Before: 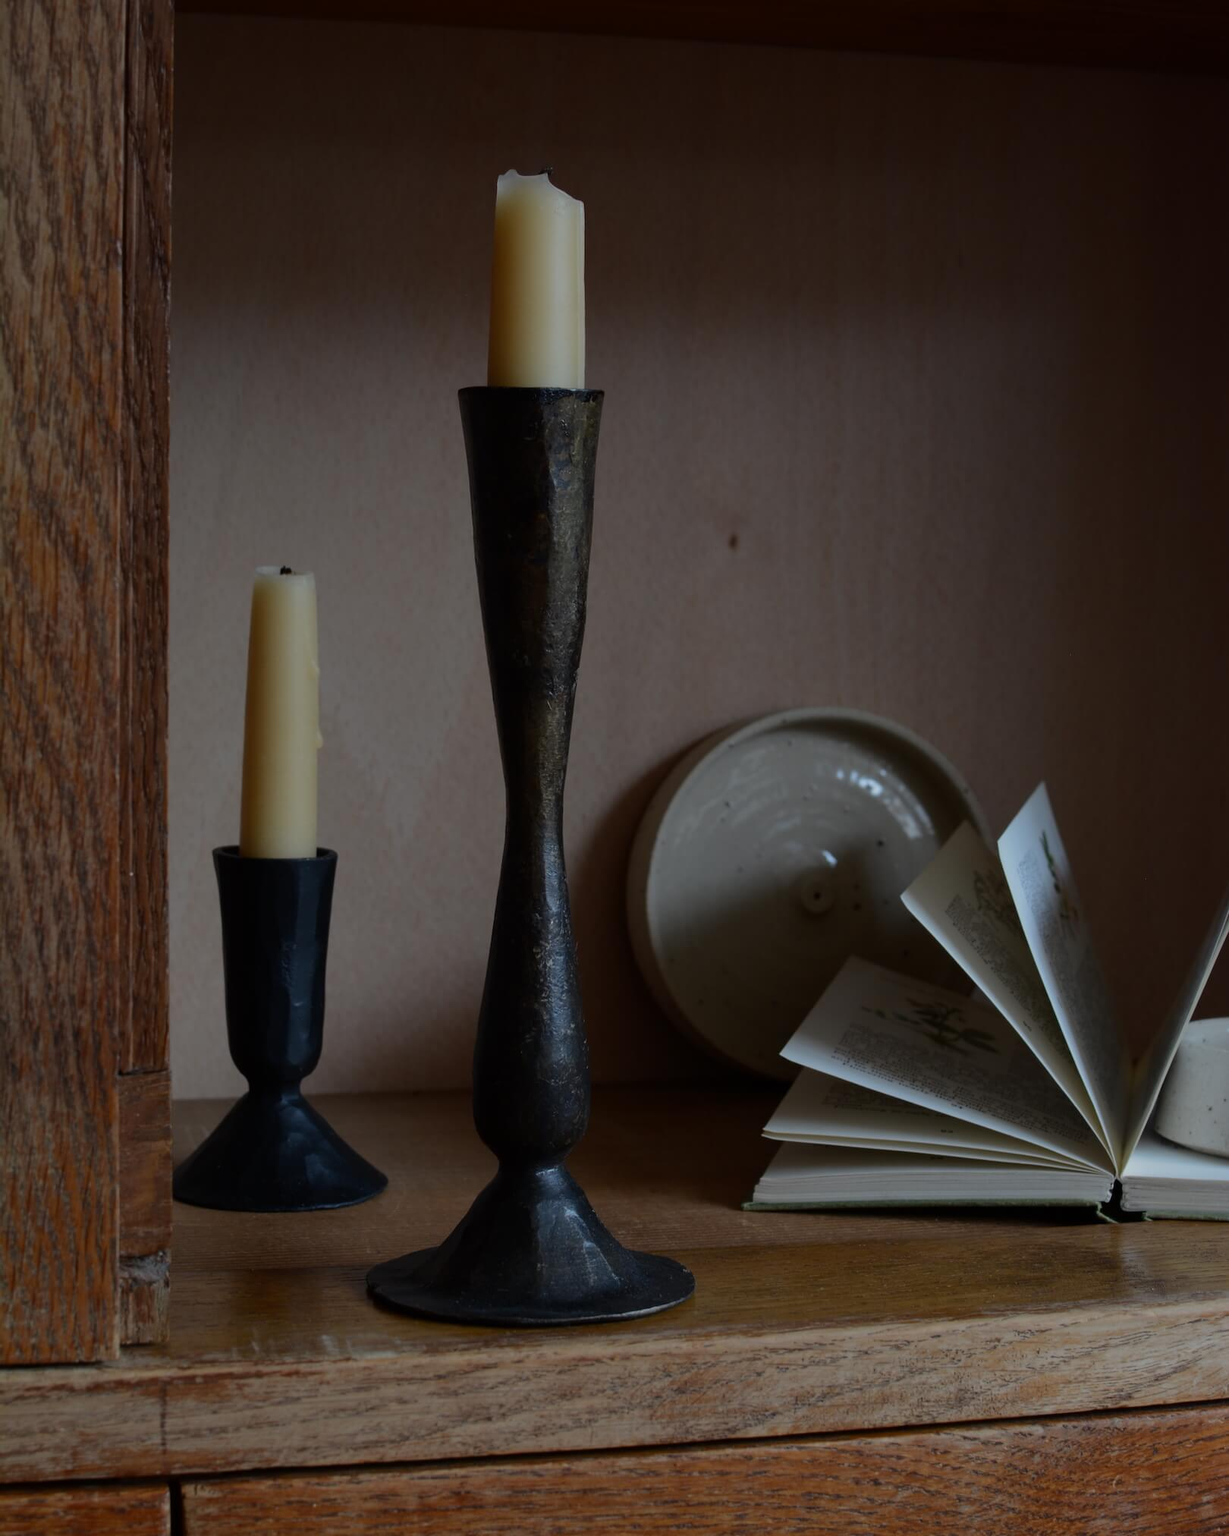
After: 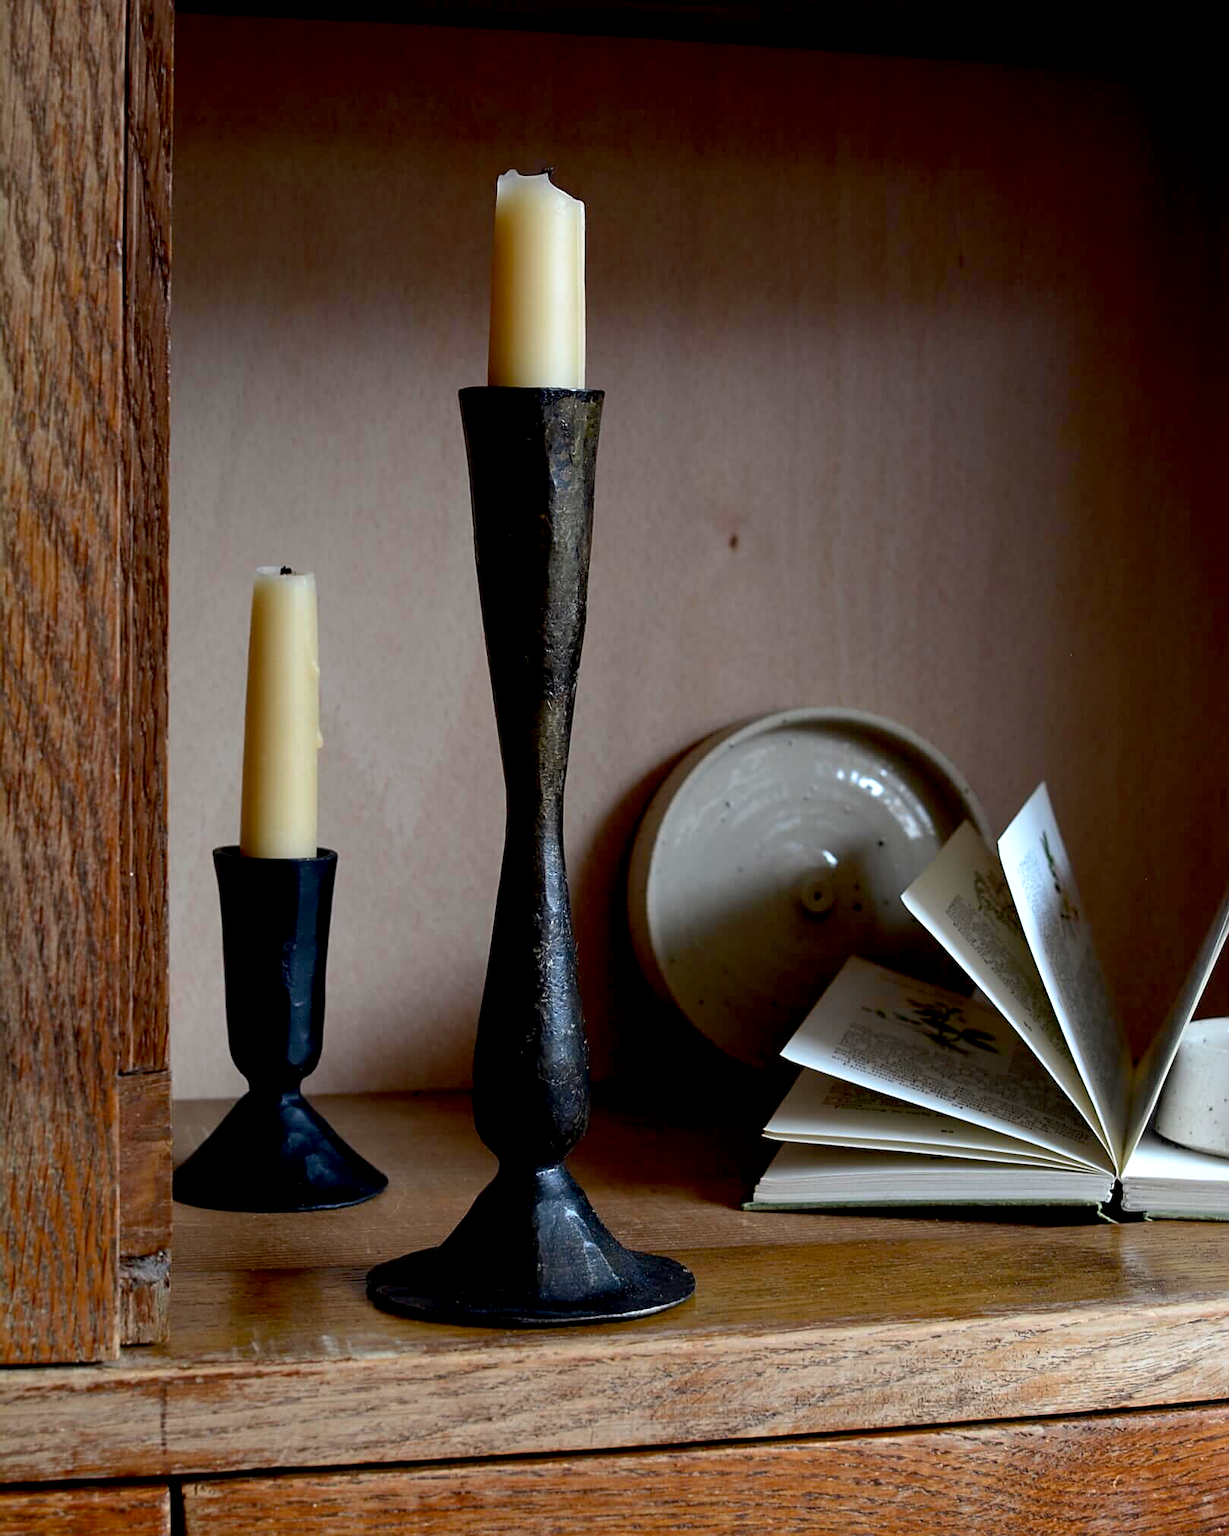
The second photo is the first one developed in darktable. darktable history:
base curve: curves: ch0 [(0.017, 0) (0.425, 0.441) (0.844, 0.933) (1, 1)], preserve colors none
exposure: black level correction 0, exposure 1.3 EV, compensate highlight preservation false
contrast brightness saturation: saturation -0.05
sharpen: on, module defaults
